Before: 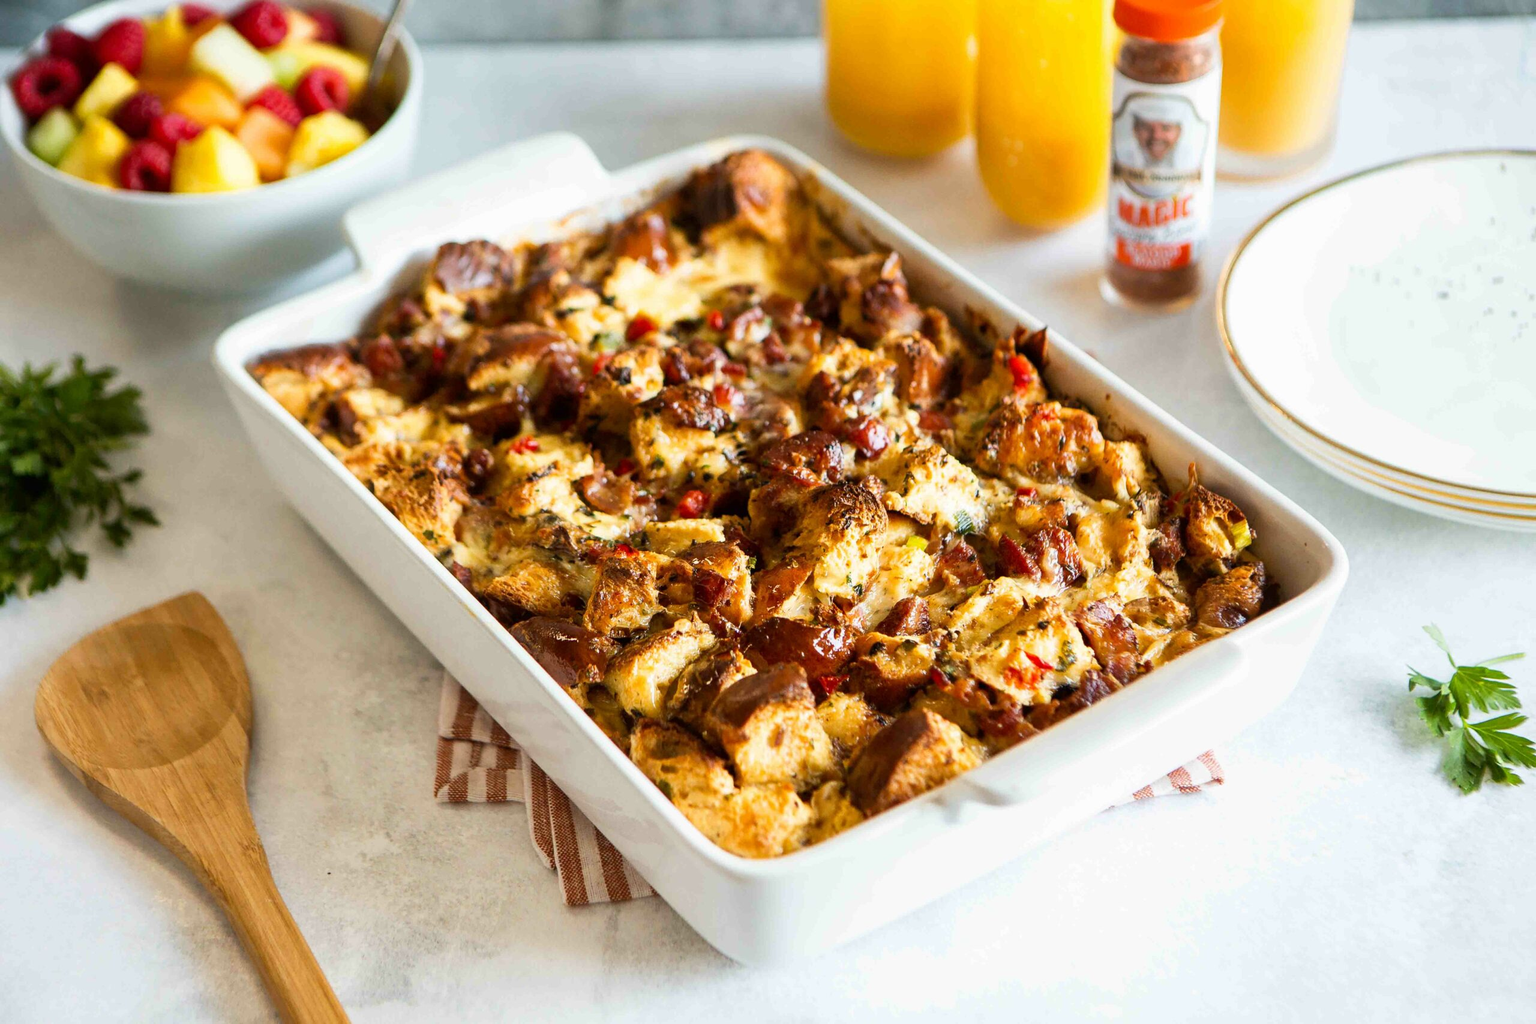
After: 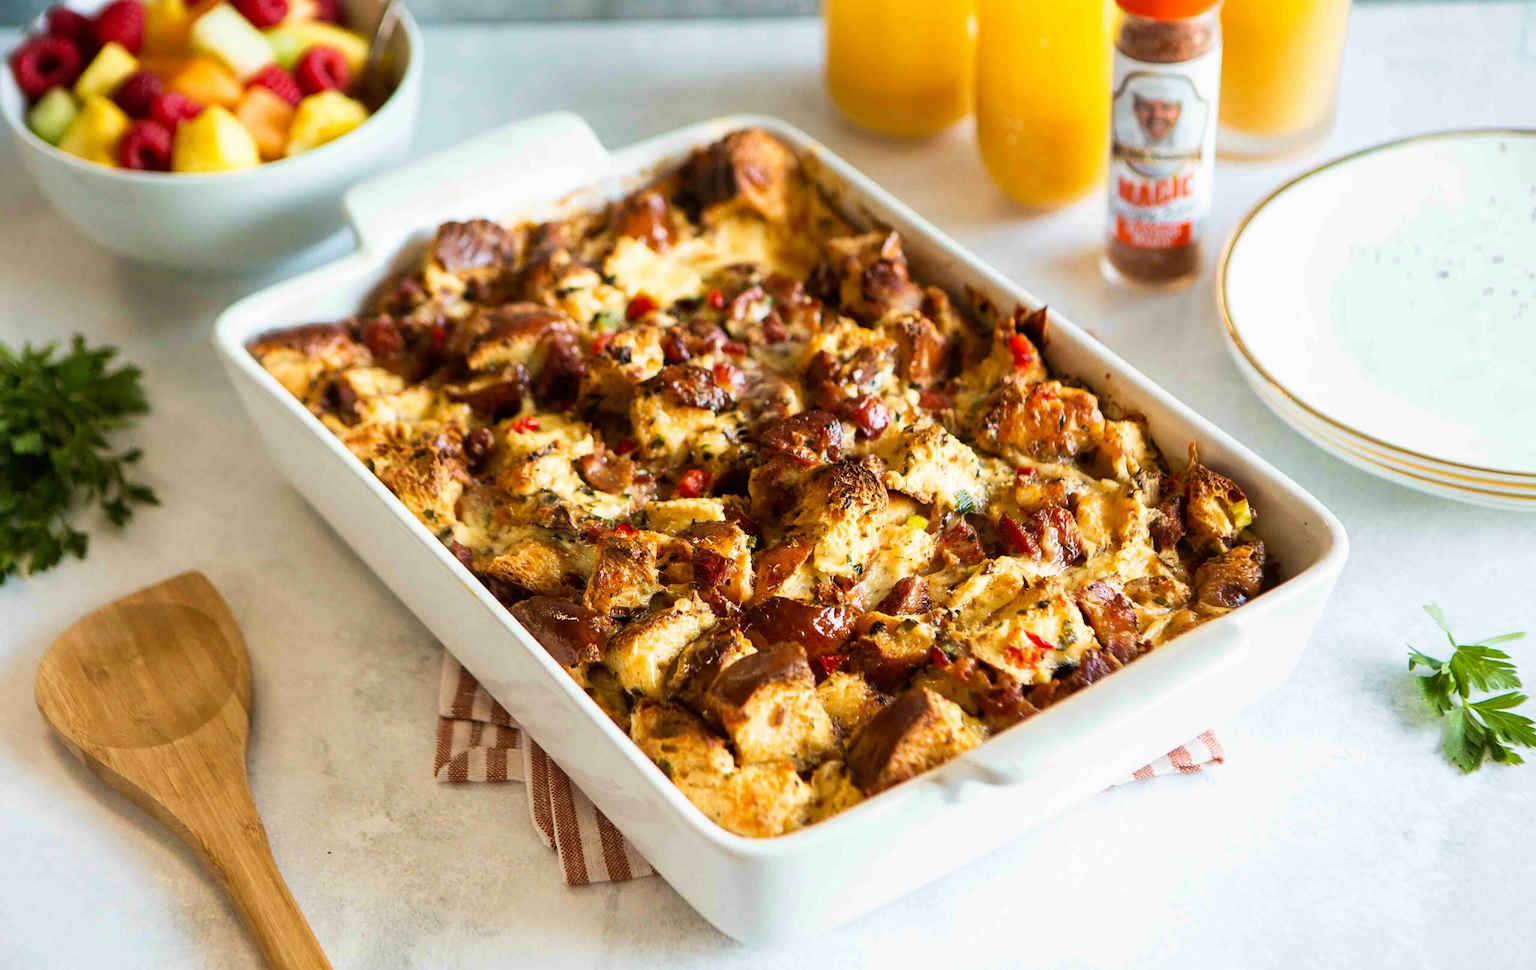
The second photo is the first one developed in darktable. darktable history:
velvia: on, module defaults
crop and rotate: top 2.056%, bottom 3.115%
